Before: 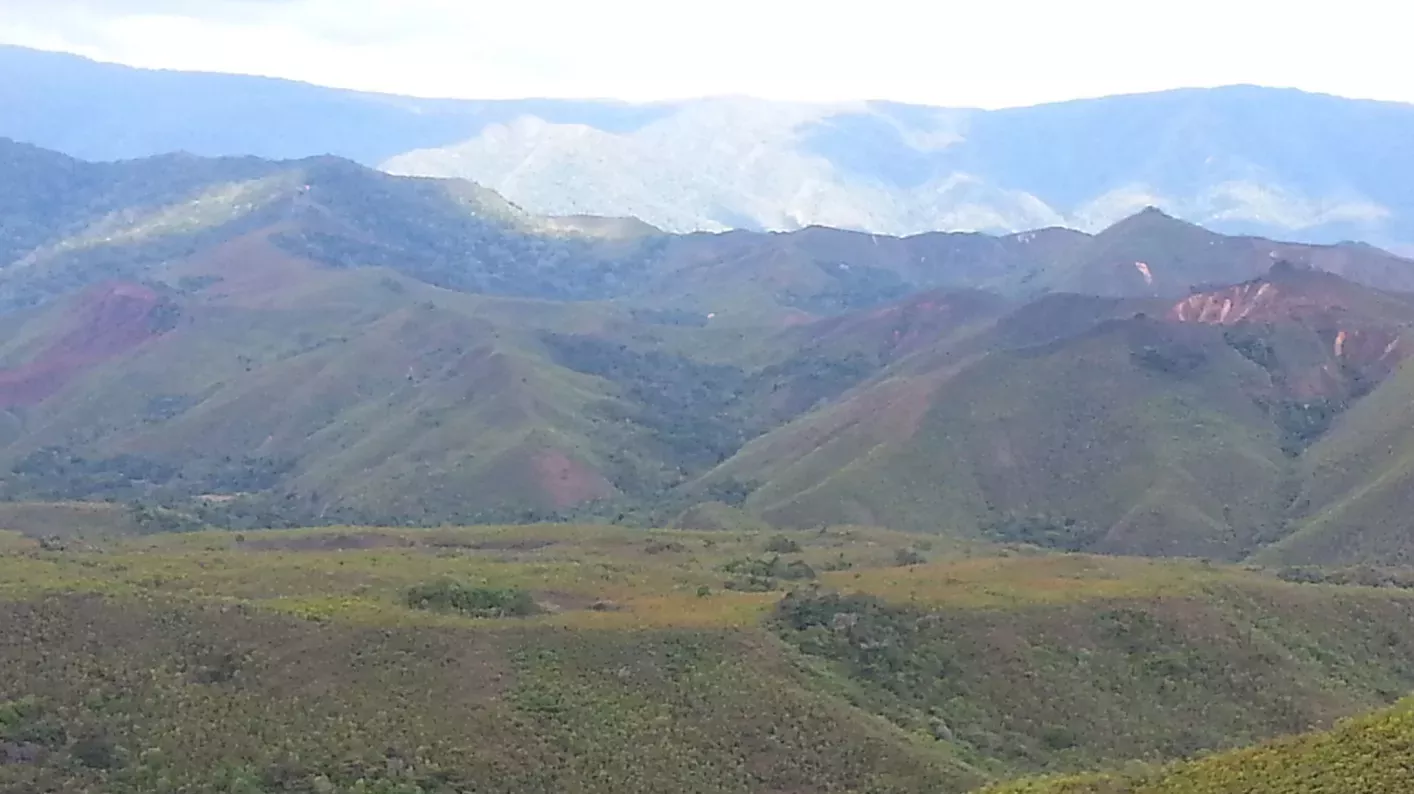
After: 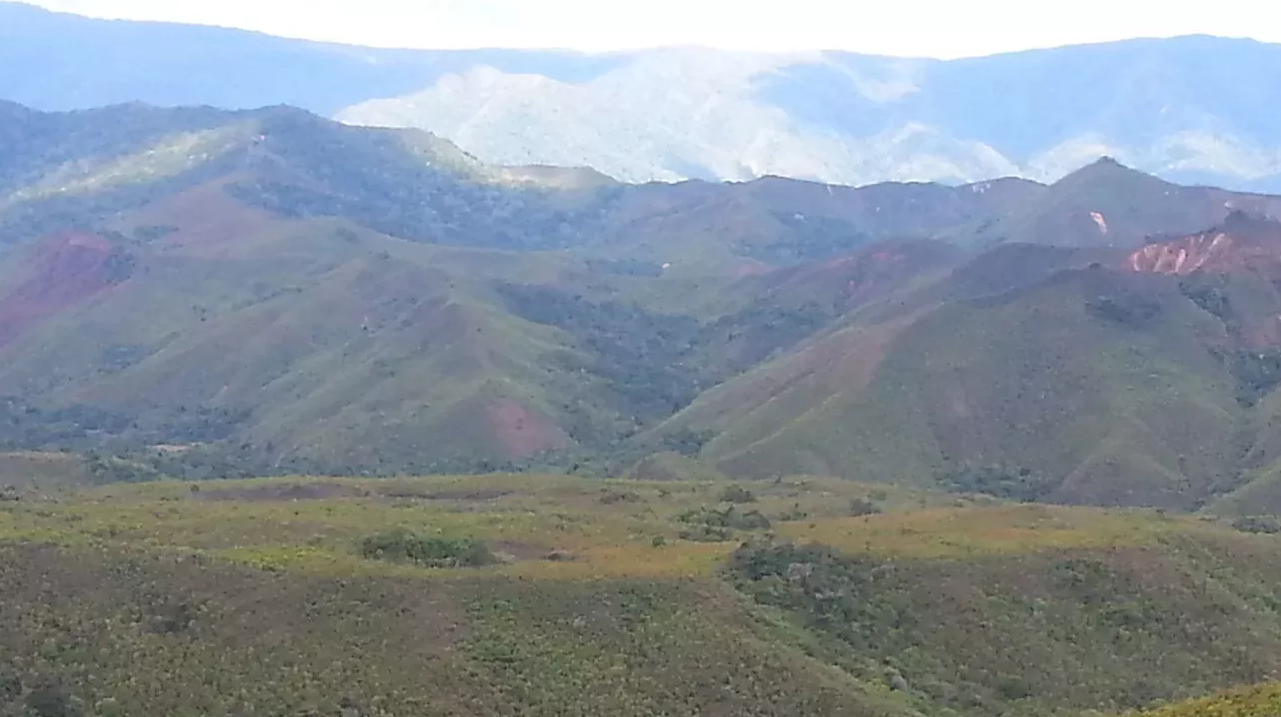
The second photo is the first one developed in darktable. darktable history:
crop: left 3.226%, top 6.382%, right 6.176%, bottom 3.313%
color calibration: illuminant same as pipeline (D50), adaptation none (bypass), x 0.333, y 0.333, temperature 5019.23 K
